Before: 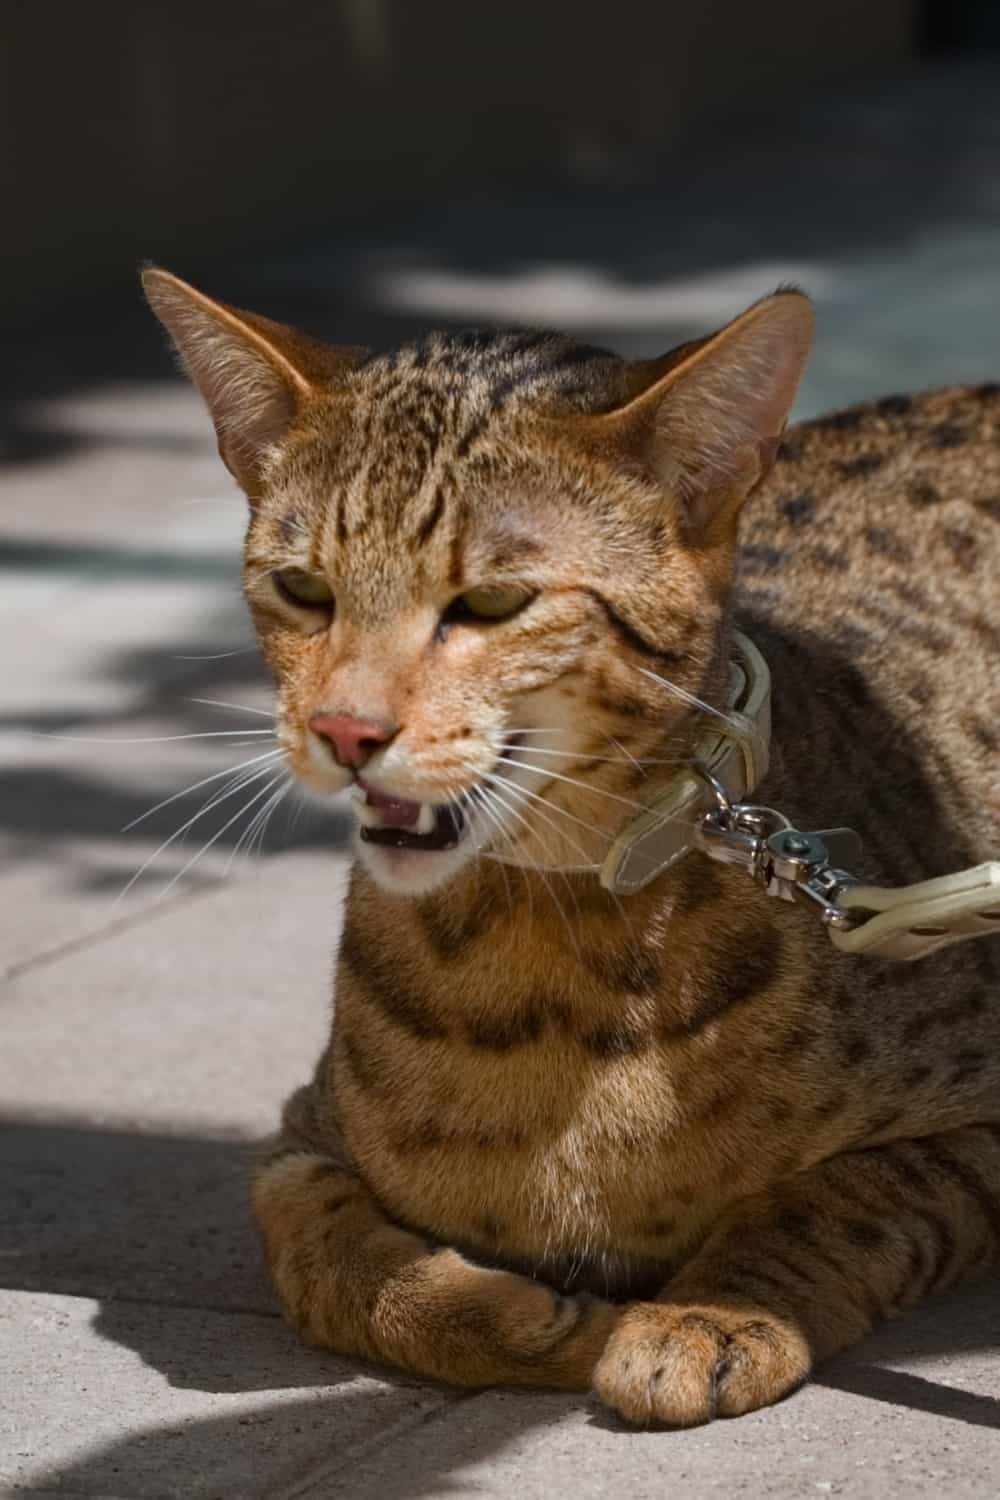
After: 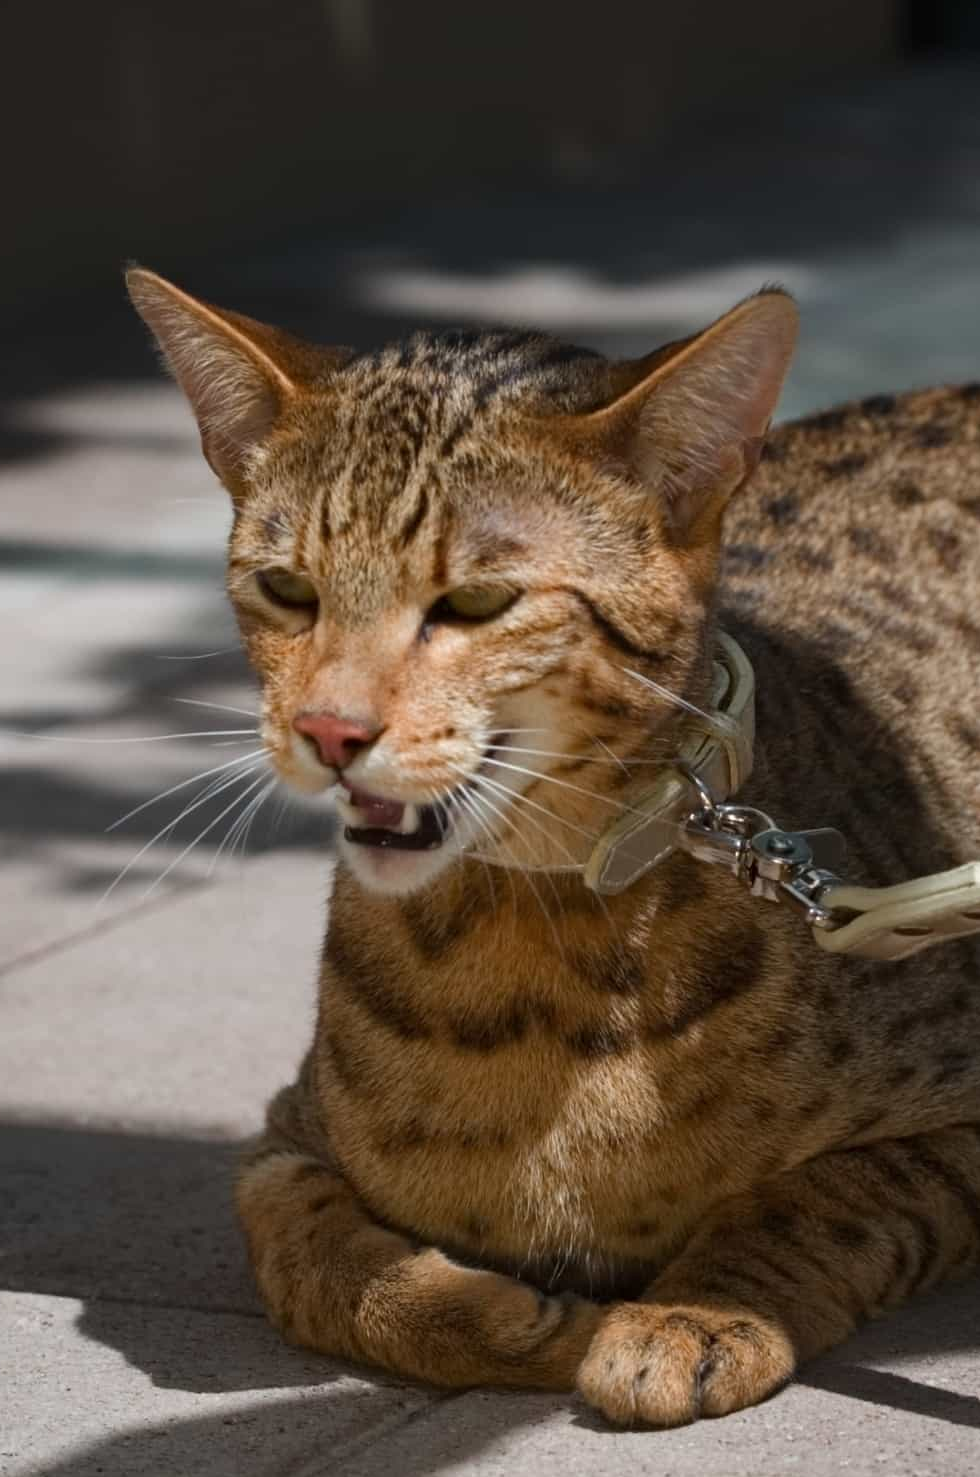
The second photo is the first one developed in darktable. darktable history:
crop: left 1.629%, right 0.287%, bottom 1.527%
